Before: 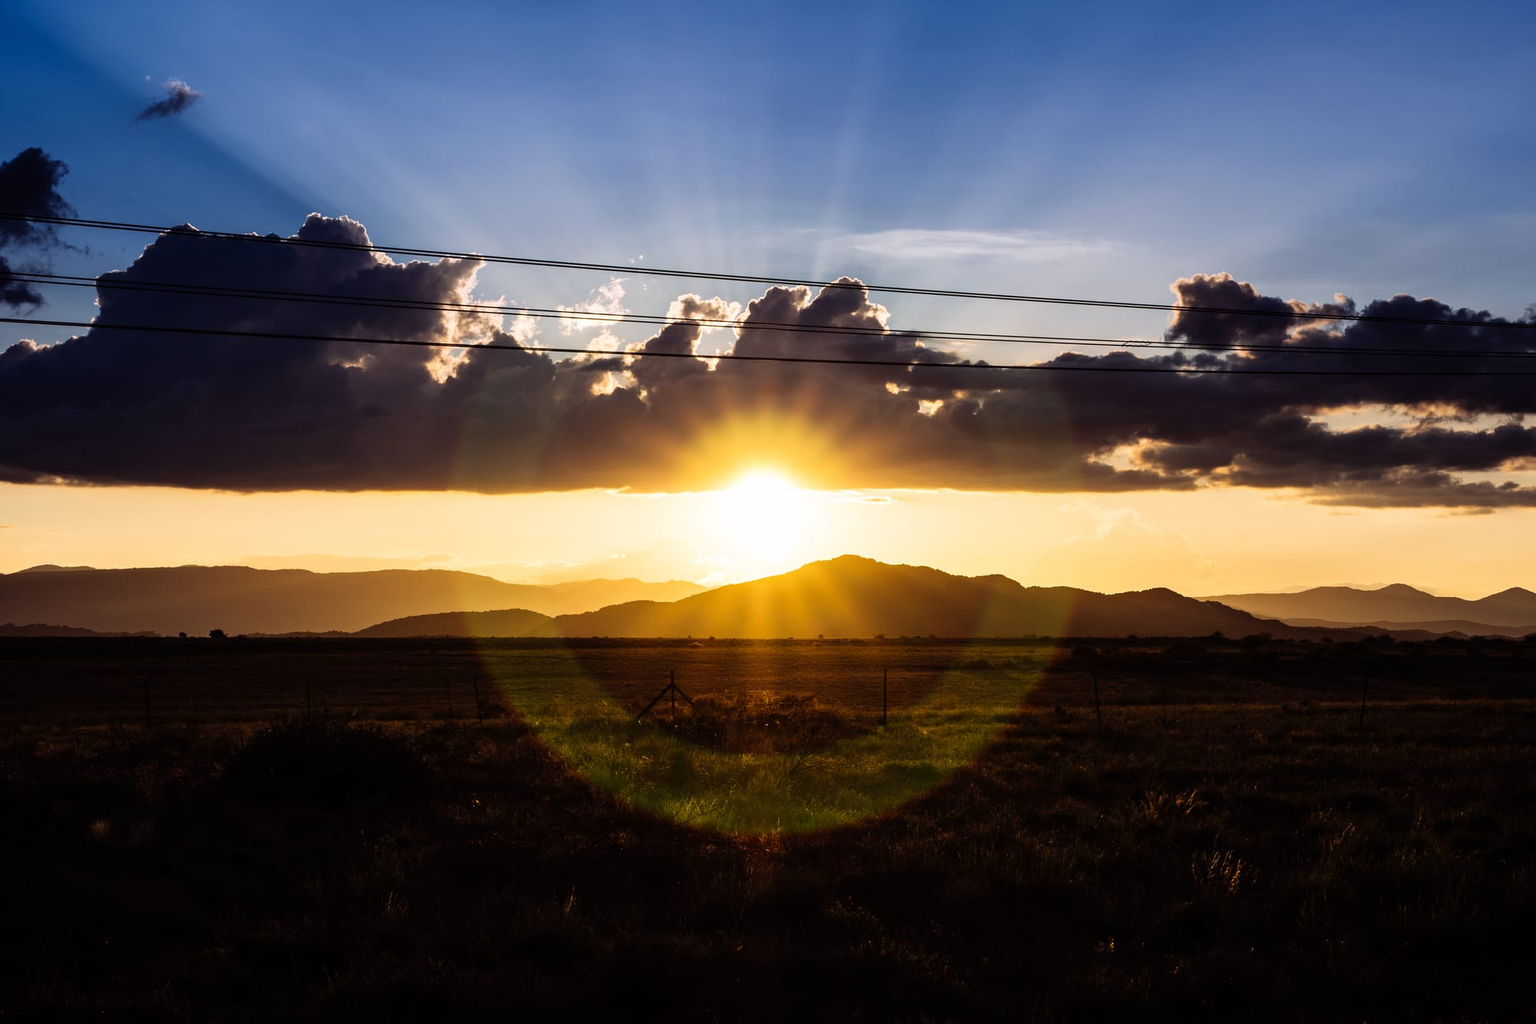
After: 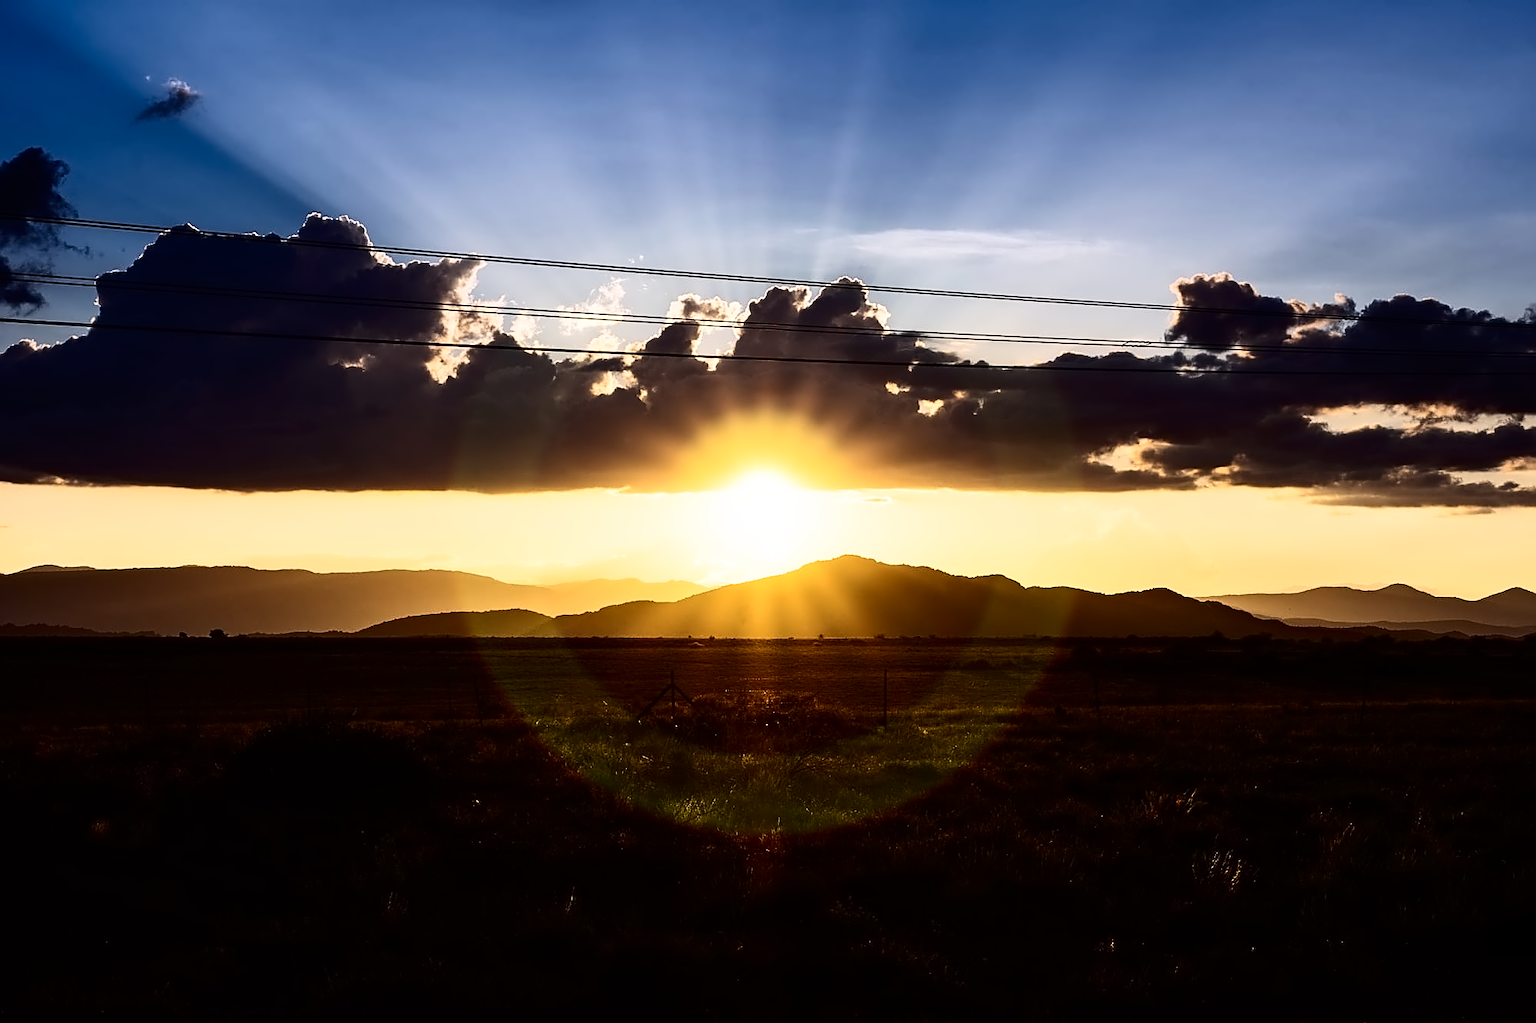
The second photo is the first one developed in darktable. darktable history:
sharpen: on, module defaults
contrast brightness saturation: contrast 0.285
contrast equalizer: octaves 7, y [[0.5 ×4, 0.525, 0.667], [0.5 ×6], [0.5 ×6], [0 ×4, 0.042, 0], [0, 0, 0.004, 0.1, 0.191, 0.131]]
